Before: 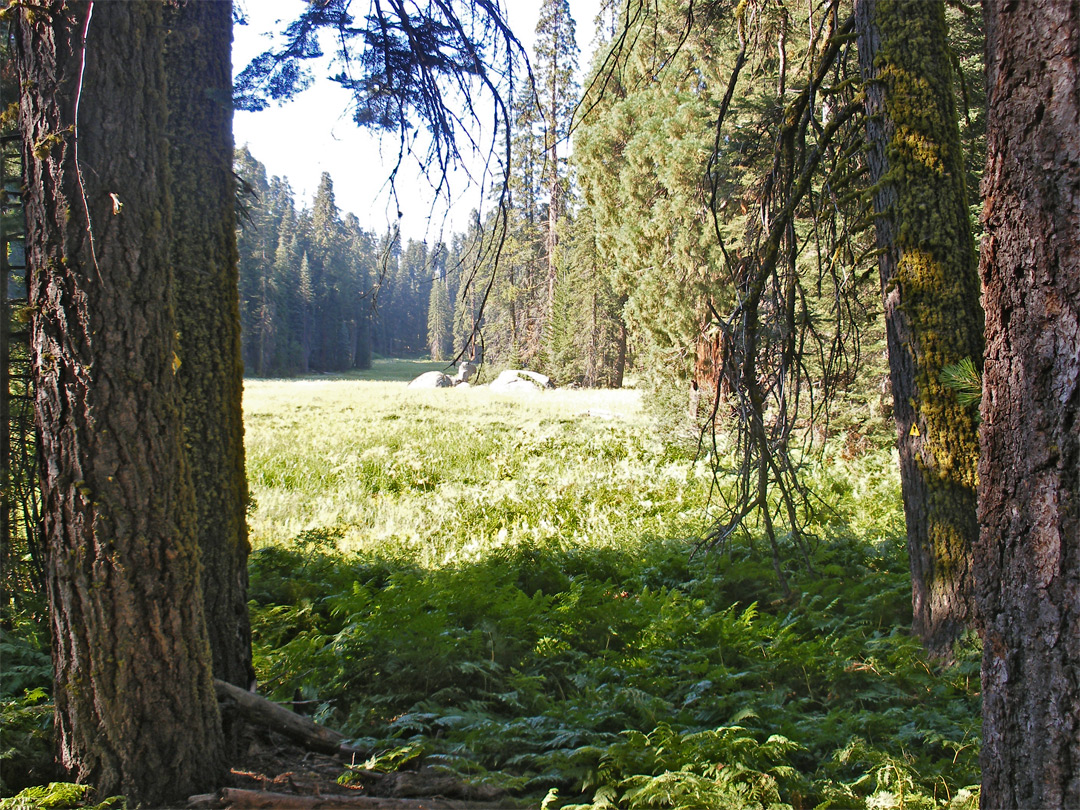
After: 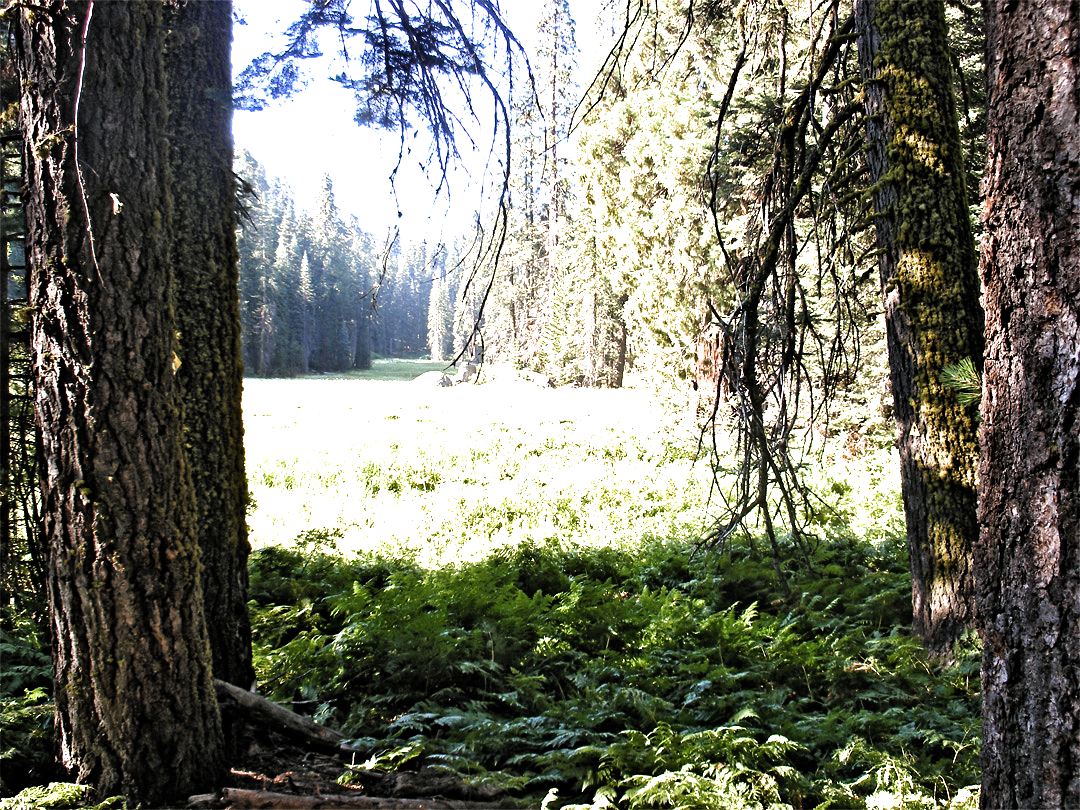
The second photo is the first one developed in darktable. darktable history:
exposure: black level correction 0, exposure 0.695 EV, compensate exposure bias true, compensate highlight preservation false
filmic rgb: black relative exposure -8.19 EV, white relative exposure 2.23 EV, hardness 7.14, latitude 85.47%, contrast 1.695, highlights saturation mix -4.46%, shadows ↔ highlights balance -1.92%, color science v6 (2022)
